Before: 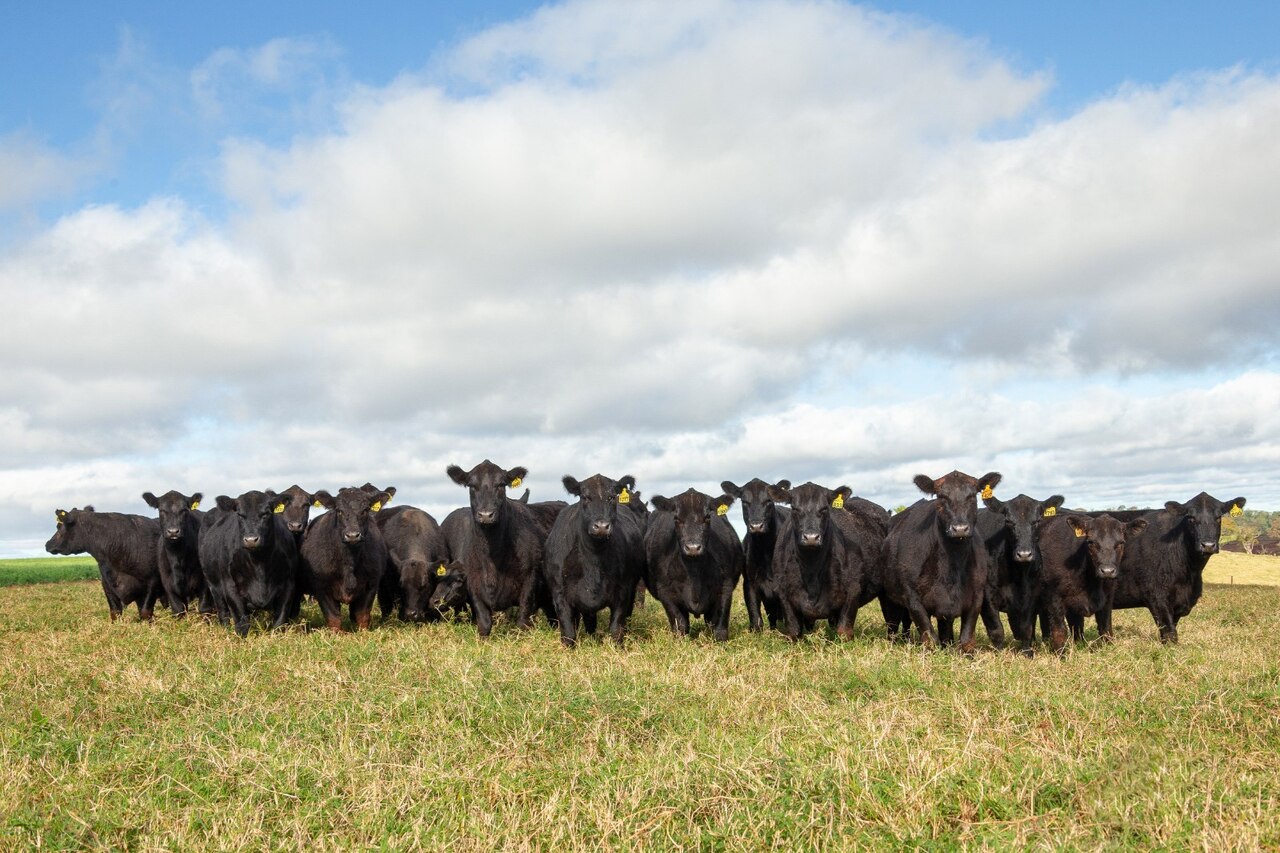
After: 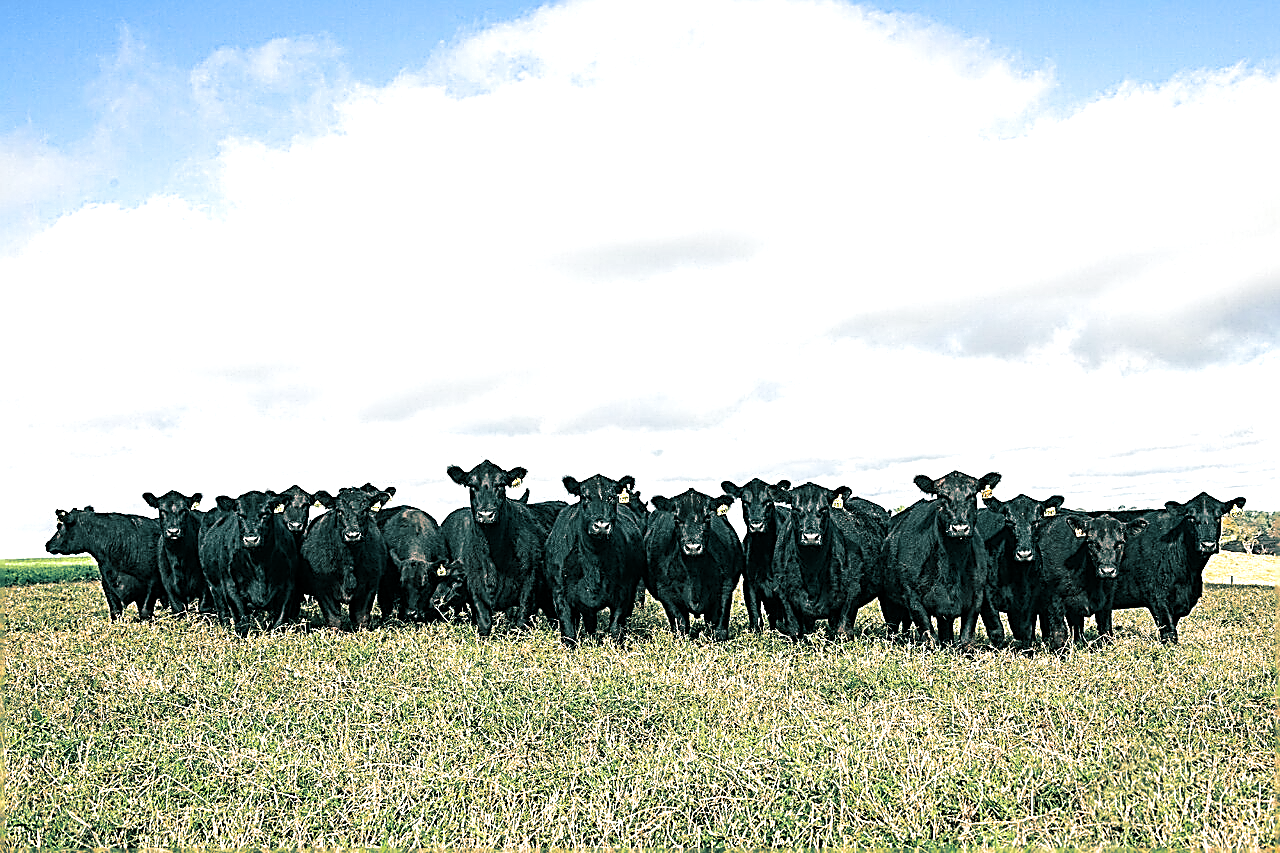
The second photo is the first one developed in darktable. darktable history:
sharpen: amount 2
split-toning: shadows › hue 183.6°, shadows › saturation 0.52, highlights › hue 0°, highlights › saturation 0
tone equalizer: -8 EV -0.75 EV, -7 EV -0.7 EV, -6 EV -0.6 EV, -5 EV -0.4 EV, -3 EV 0.4 EV, -2 EV 0.6 EV, -1 EV 0.7 EV, +0 EV 0.75 EV, edges refinement/feathering 500, mask exposure compensation -1.57 EV, preserve details no
